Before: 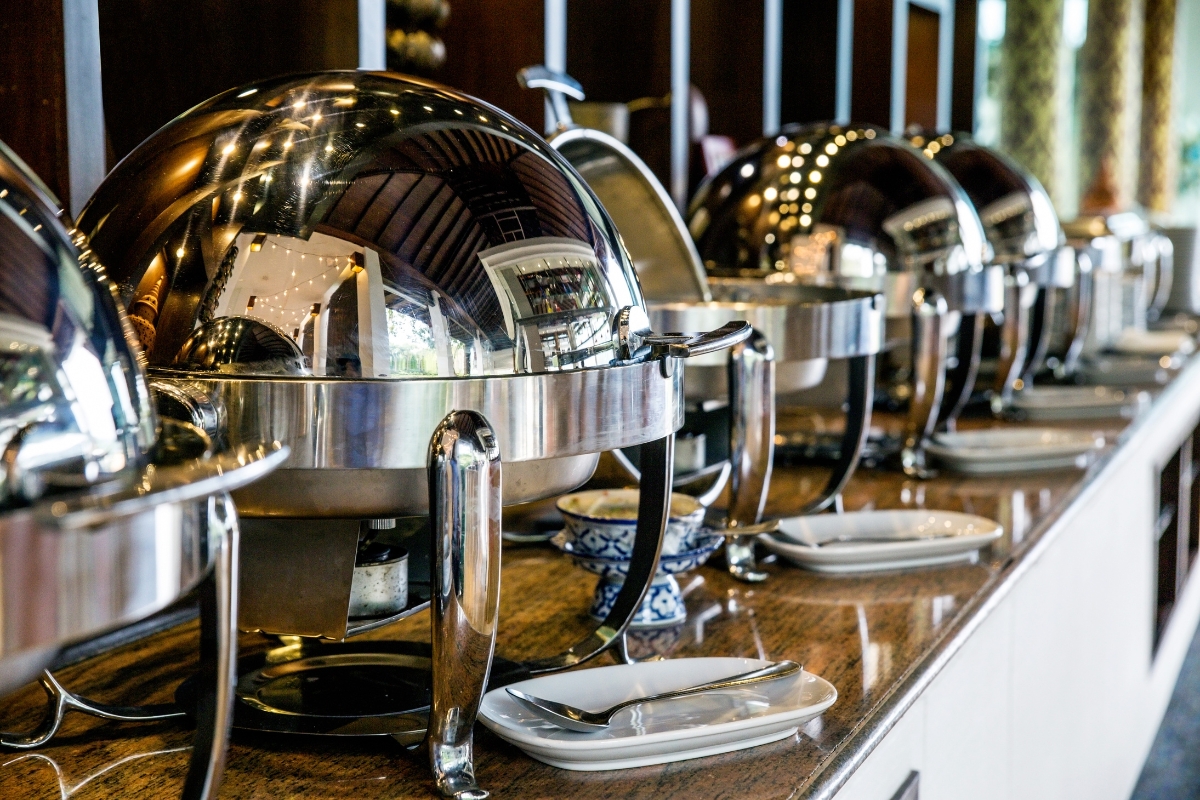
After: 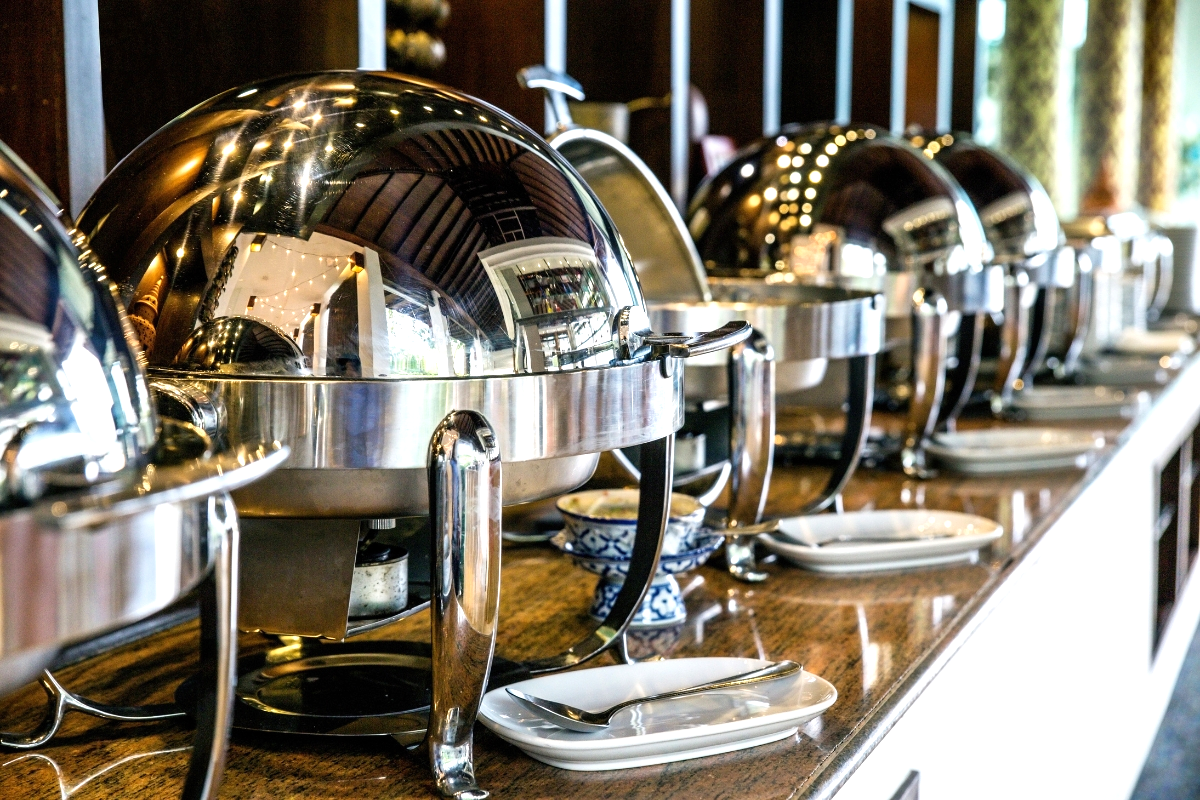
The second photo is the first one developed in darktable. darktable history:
exposure: black level correction 0, exposure 0.5 EV, compensate highlight preservation false
levels: mode automatic, black 0.023%, white 99.97%, levels [0.062, 0.494, 0.925]
